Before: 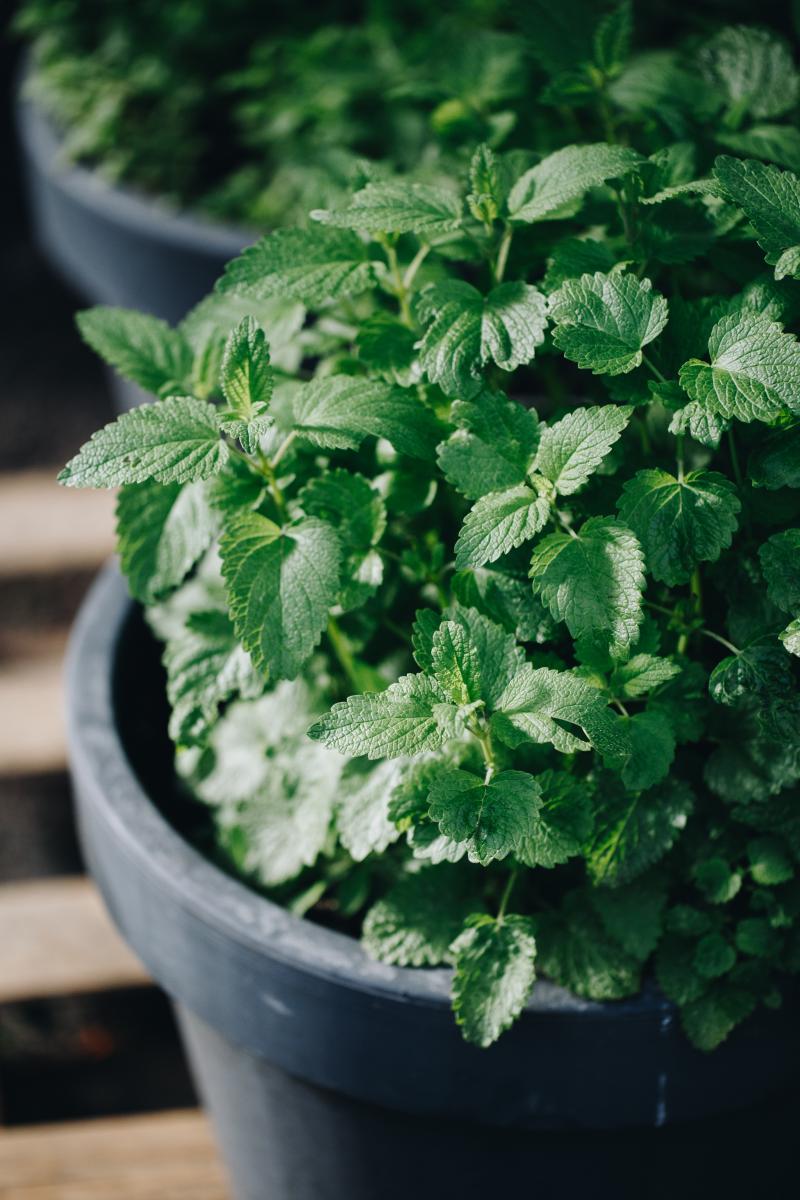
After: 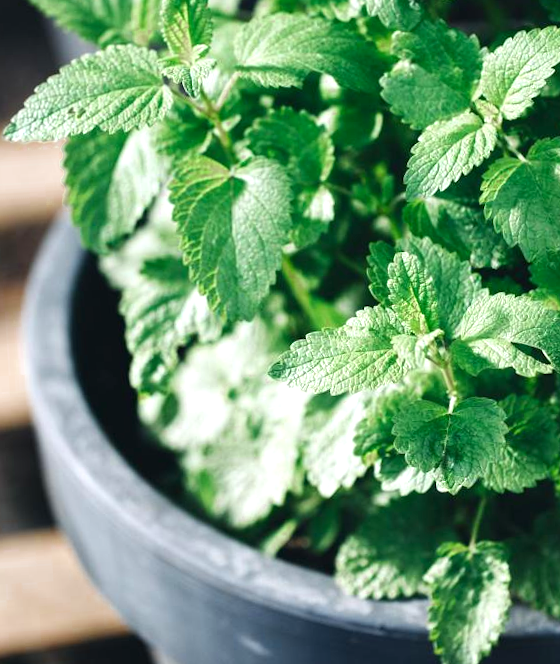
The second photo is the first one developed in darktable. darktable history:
rotate and perspective: rotation -3.52°, crop left 0.036, crop right 0.964, crop top 0.081, crop bottom 0.919
color zones: curves: ch0 [(0.11, 0.396) (0.195, 0.36) (0.25, 0.5) (0.303, 0.412) (0.357, 0.544) (0.75, 0.5) (0.967, 0.328)]; ch1 [(0, 0.468) (0.112, 0.512) (0.202, 0.6) (0.25, 0.5) (0.307, 0.352) (0.357, 0.544) (0.75, 0.5) (0.963, 0.524)]
exposure: black level correction 0, exposure 0.7 EV, compensate exposure bias true, compensate highlight preservation false
crop: left 6.488%, top 27.668%, right 24.183%, bottom 8.656%
